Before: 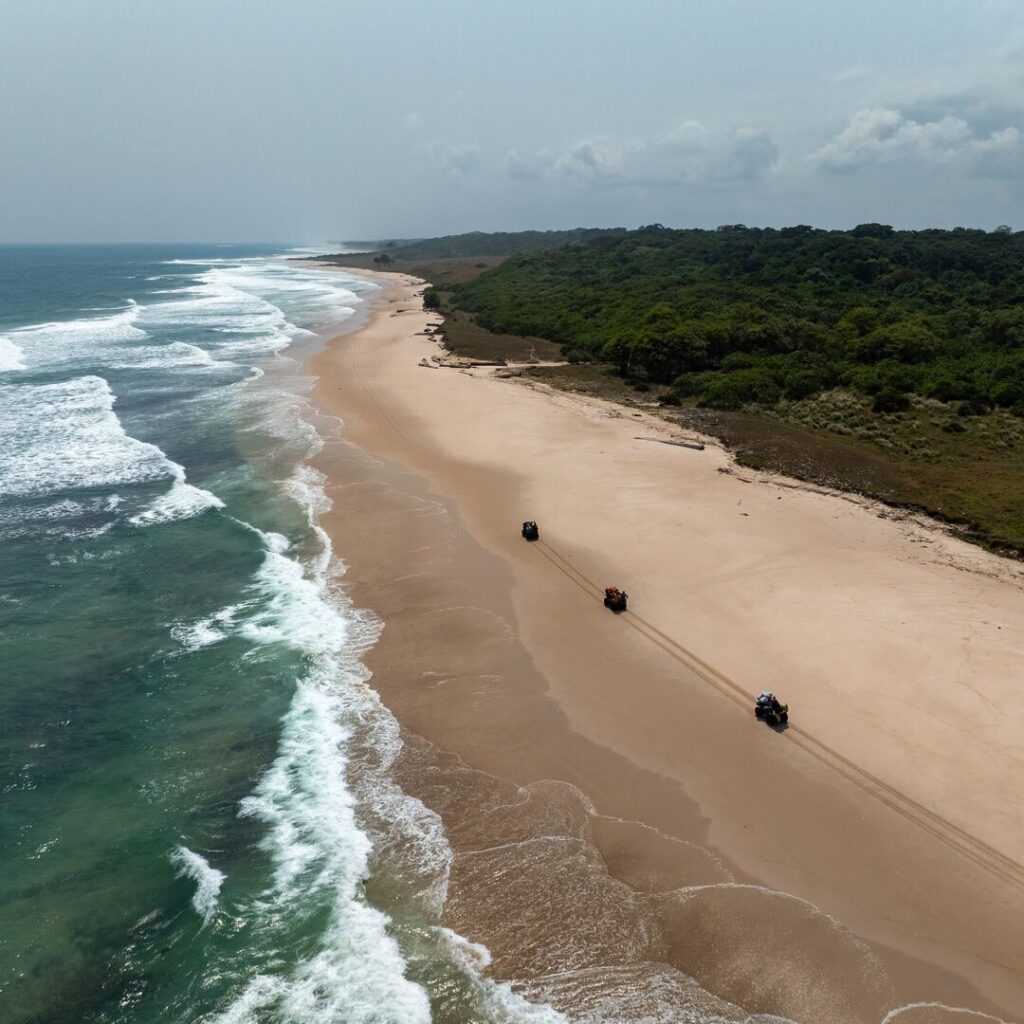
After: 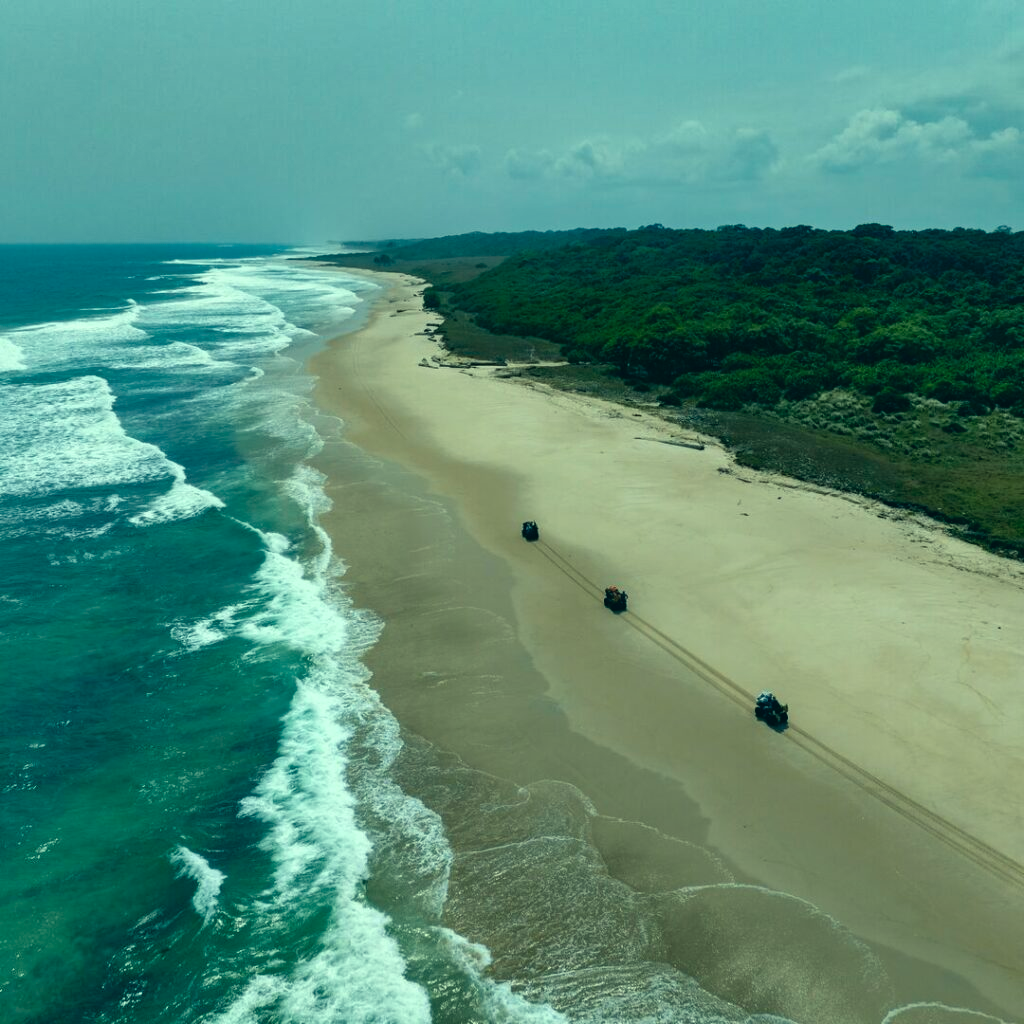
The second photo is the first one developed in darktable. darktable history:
color correction: highlights a* -20.08, highlights b* 9.8, shadows a* -20.4, shadows b* -10.76
shadows and highlights: shadows 60, highlights -60.23, soften with gaussian
